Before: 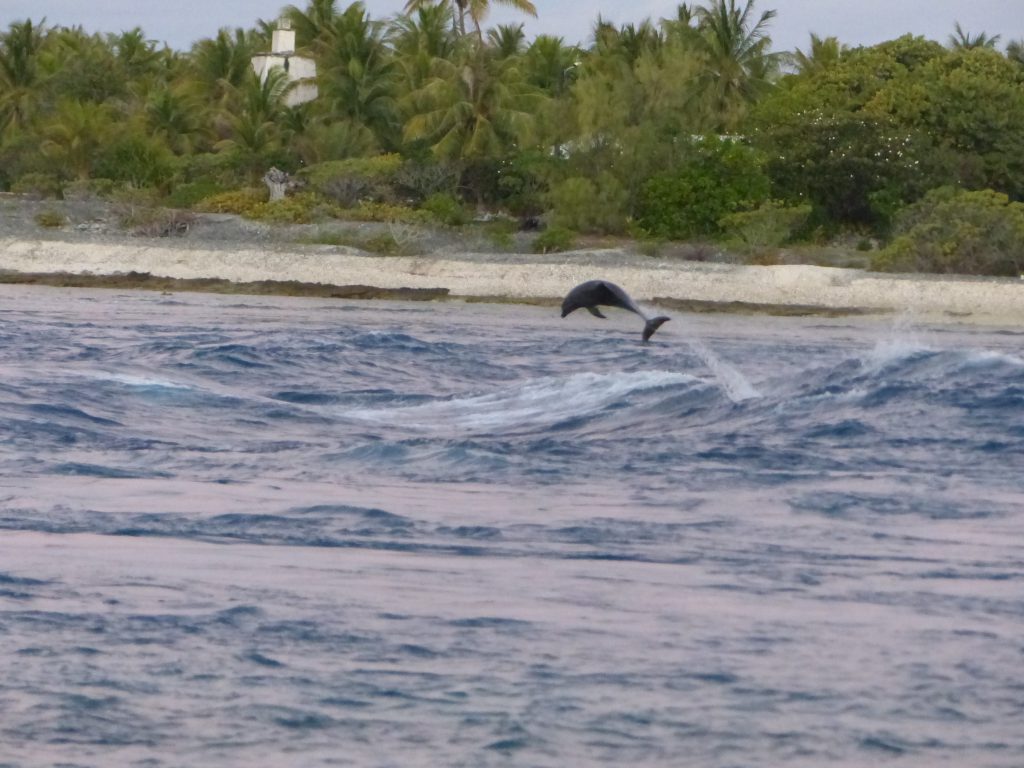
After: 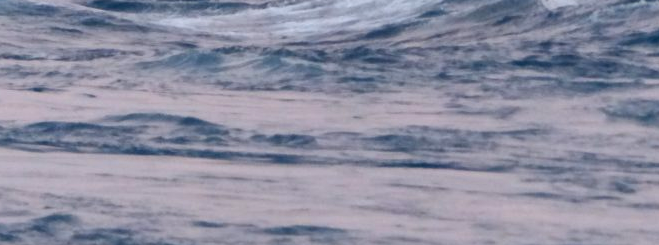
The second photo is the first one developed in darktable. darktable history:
contrast brightness saturation: contrast 0.13, brightness -0.05, saturation 0.16
crop: left 18.091%, top 51.13%, right 17.525%, bottom 16.85%
